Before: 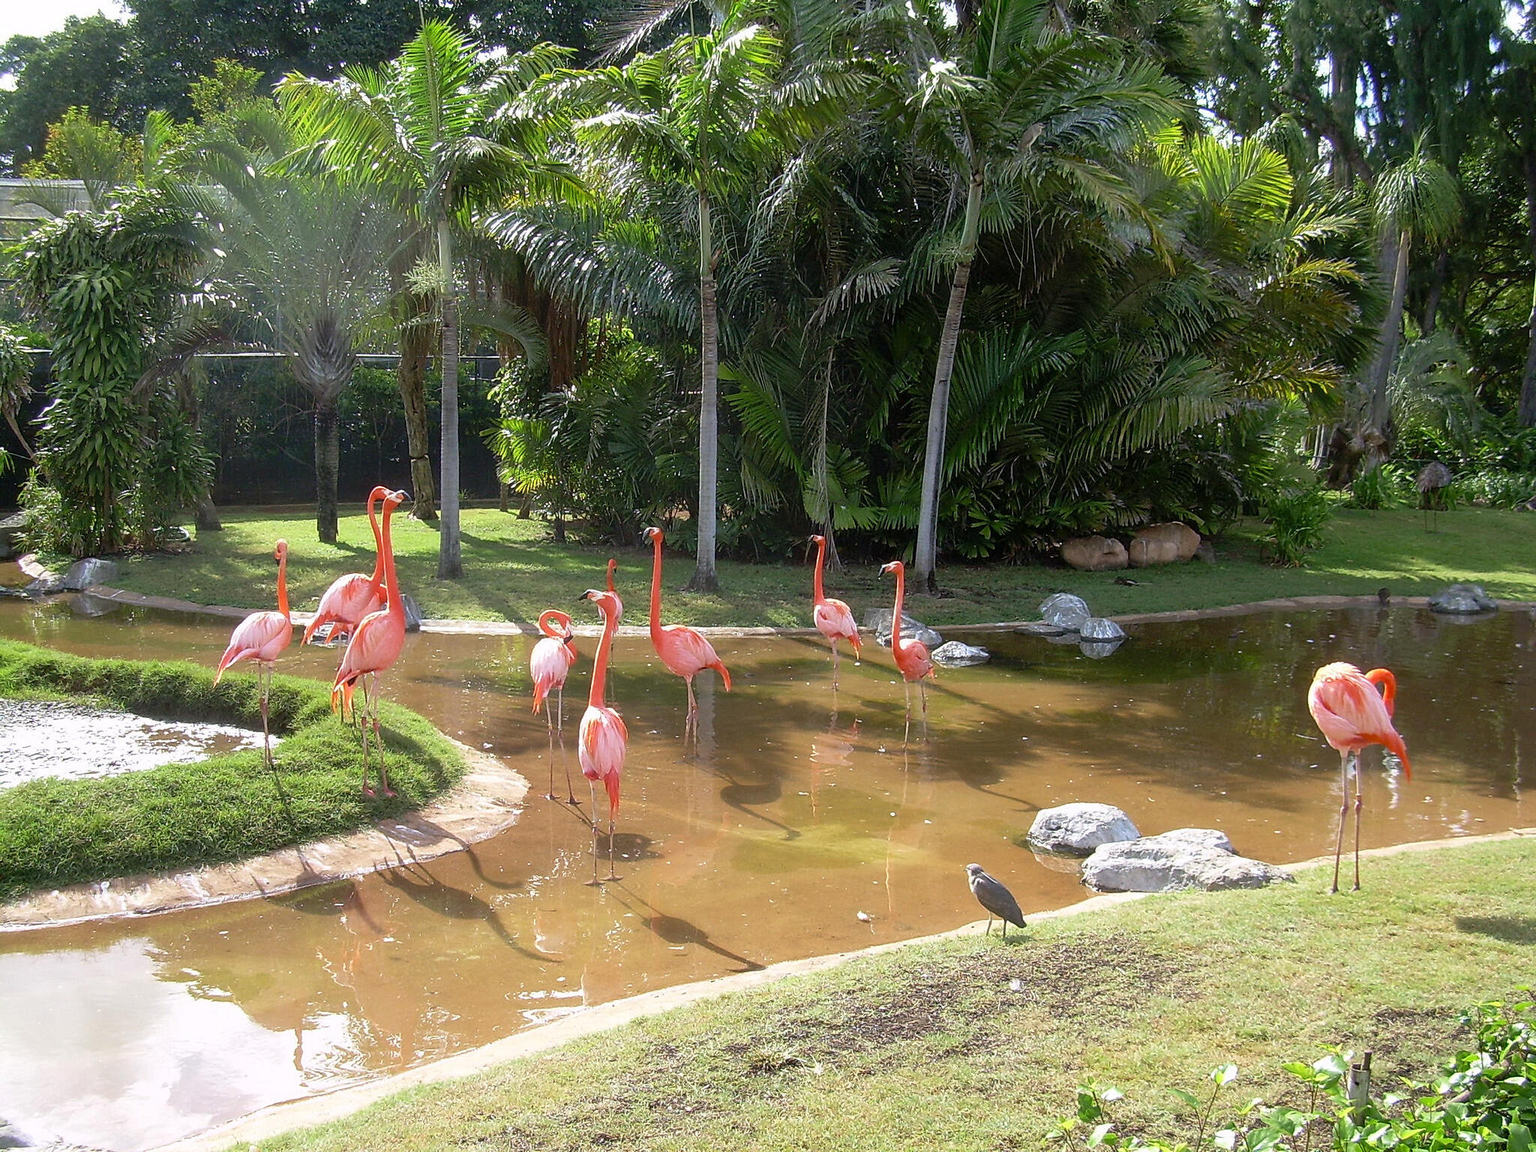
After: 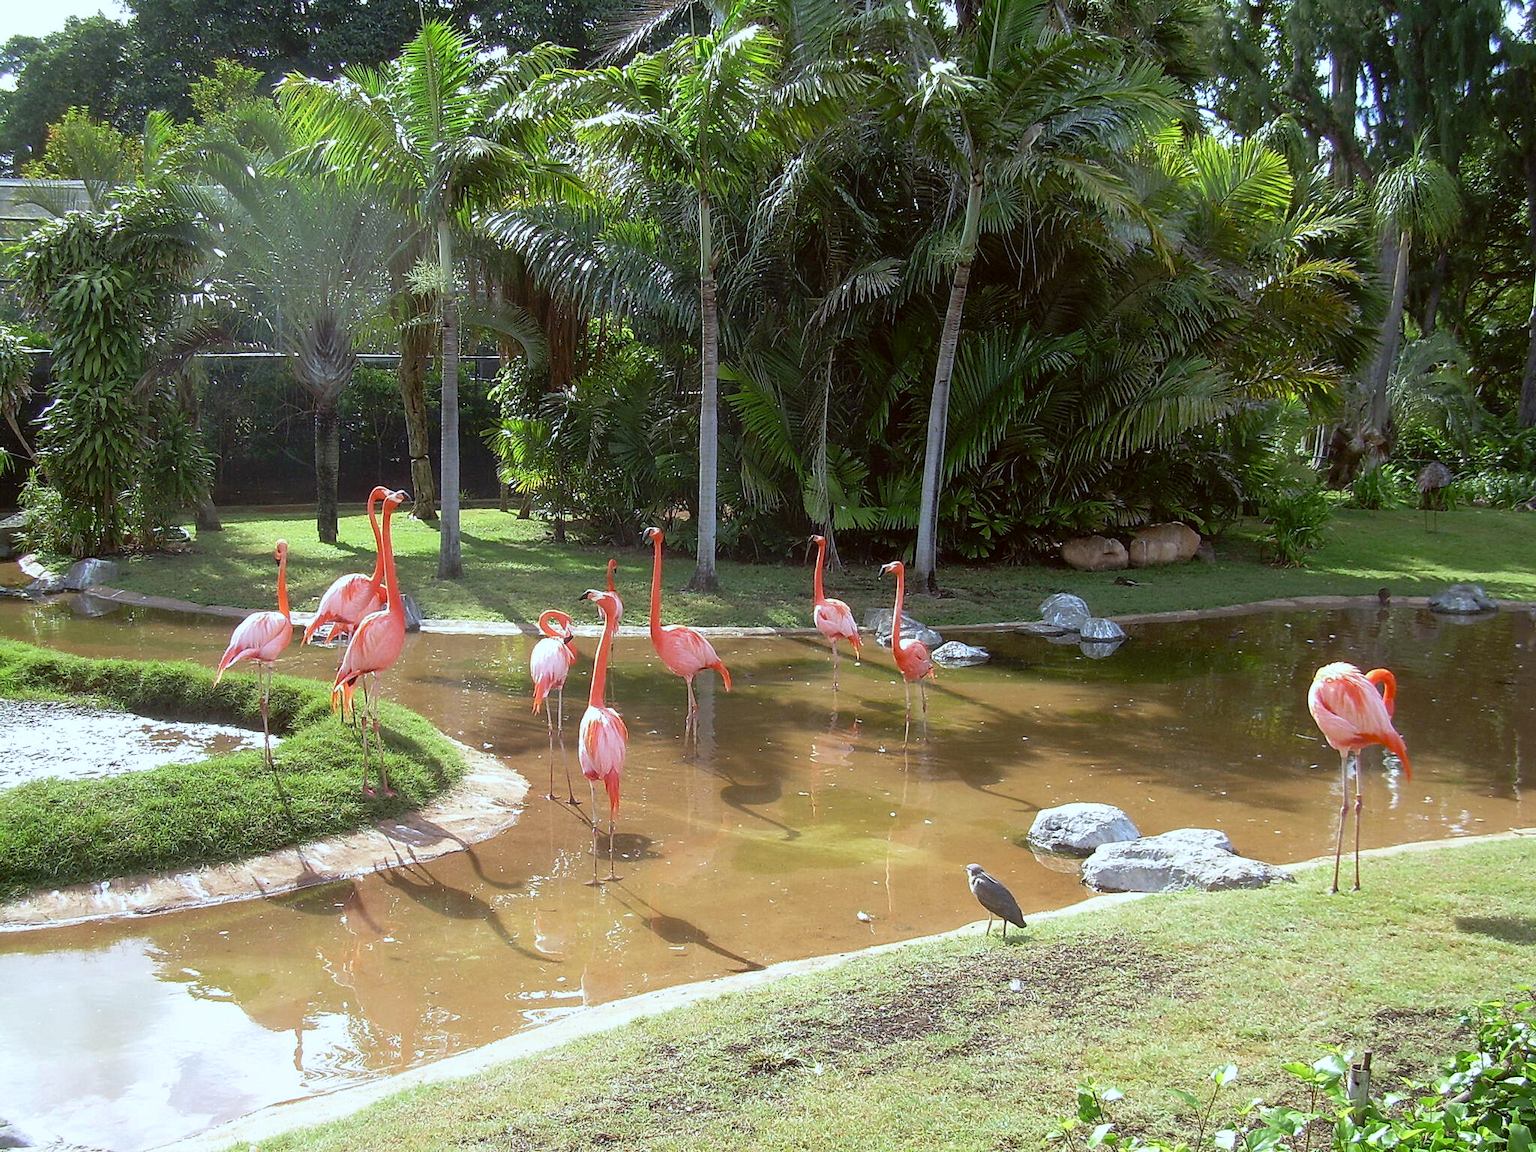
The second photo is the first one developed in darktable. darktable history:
exposure: black level correction 0, compensate exposure bias true, compensate highlight preservation false
white balance: red 0.98, blue 1.034
tone equalizer: on, module defaults
color correction: highlights a* -4.98, highlights b* -3.76, shadows a* 3.83, shadows b* 4.08
